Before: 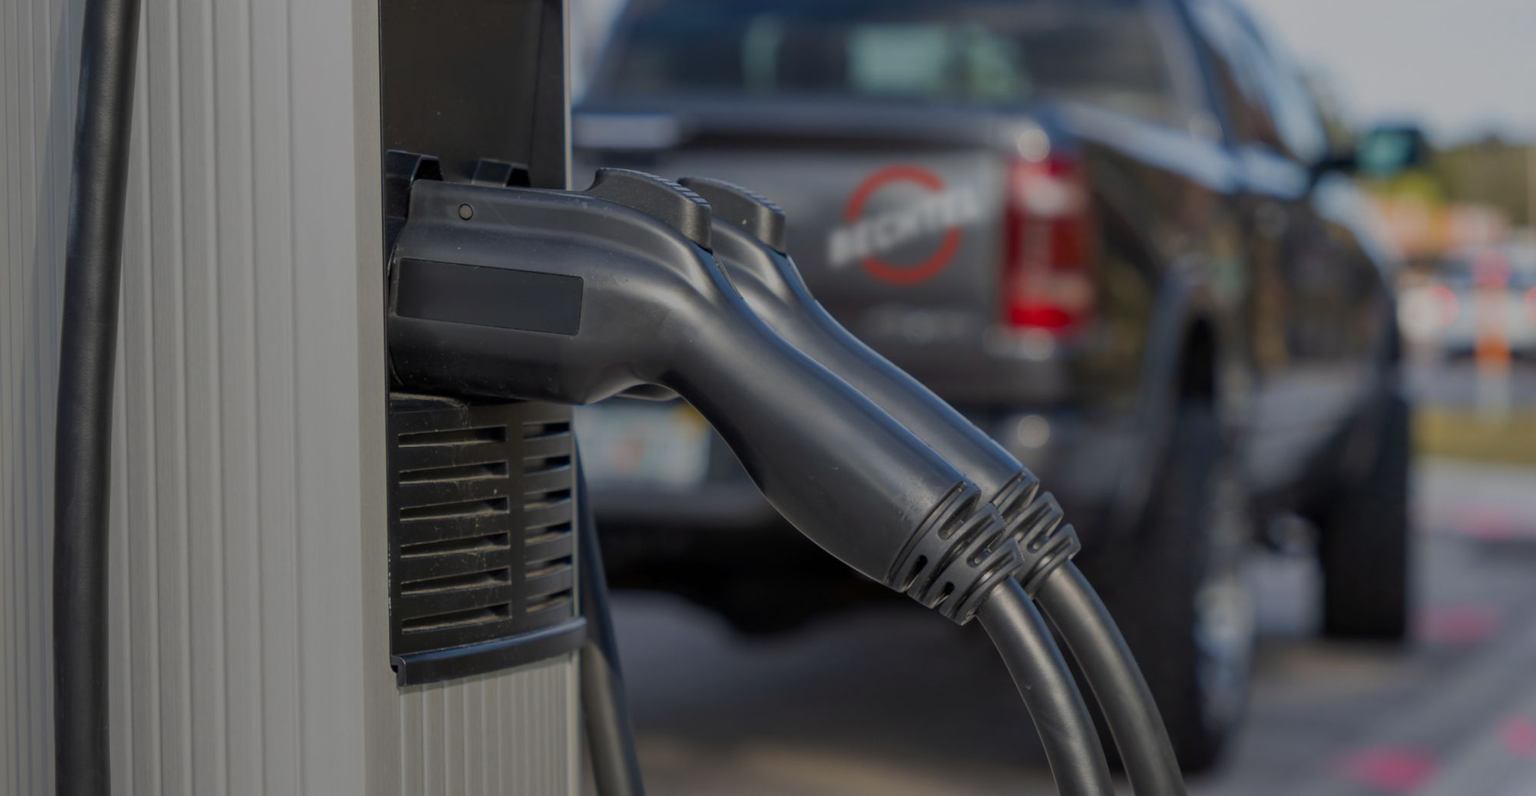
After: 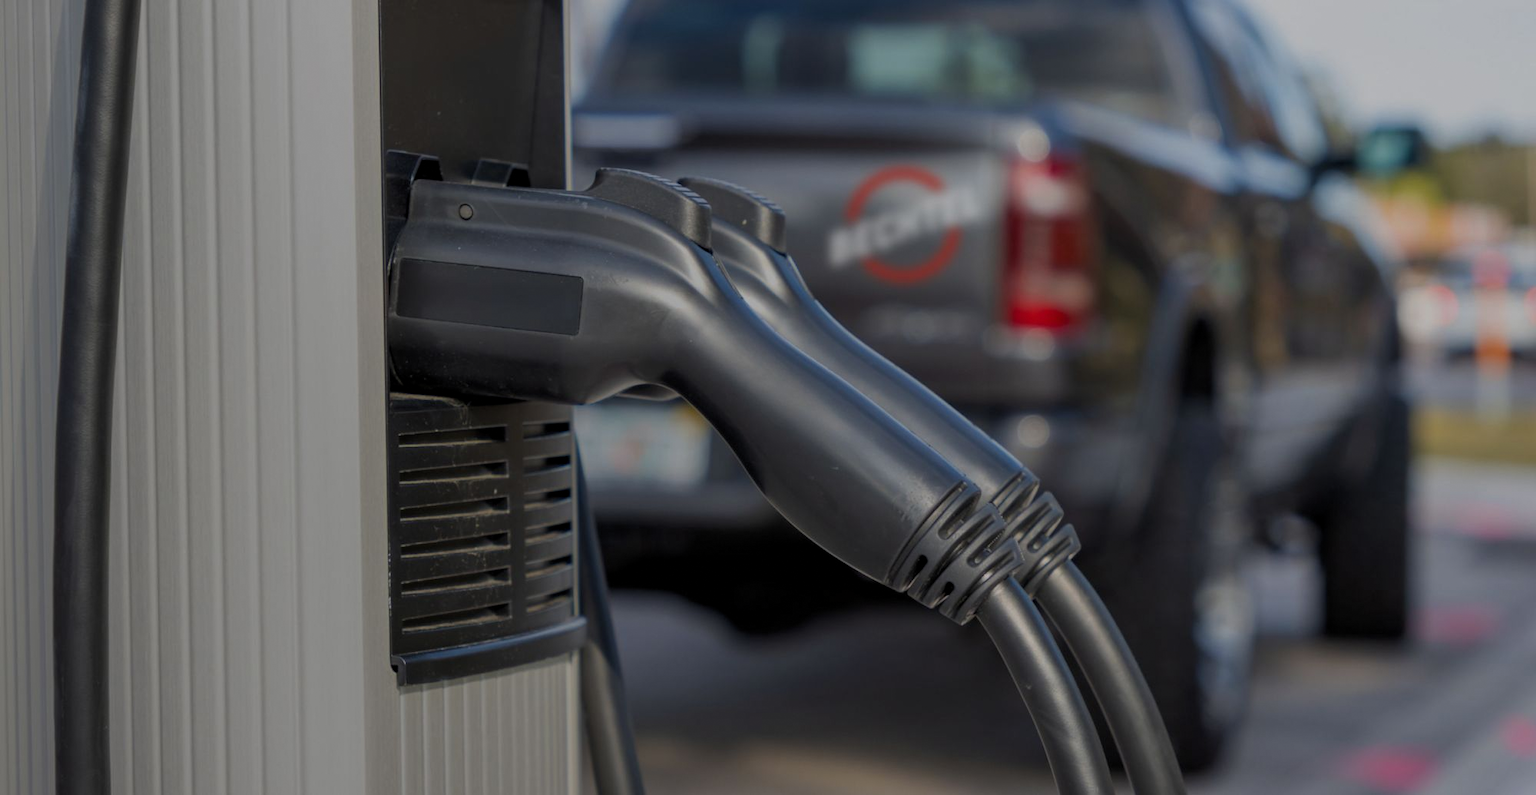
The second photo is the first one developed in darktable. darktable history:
grain: coarseness 0.81 ISO, strength 1.34%, mid-tones bias 0%
levels: levels [0.016, 0.492, 0.969]
